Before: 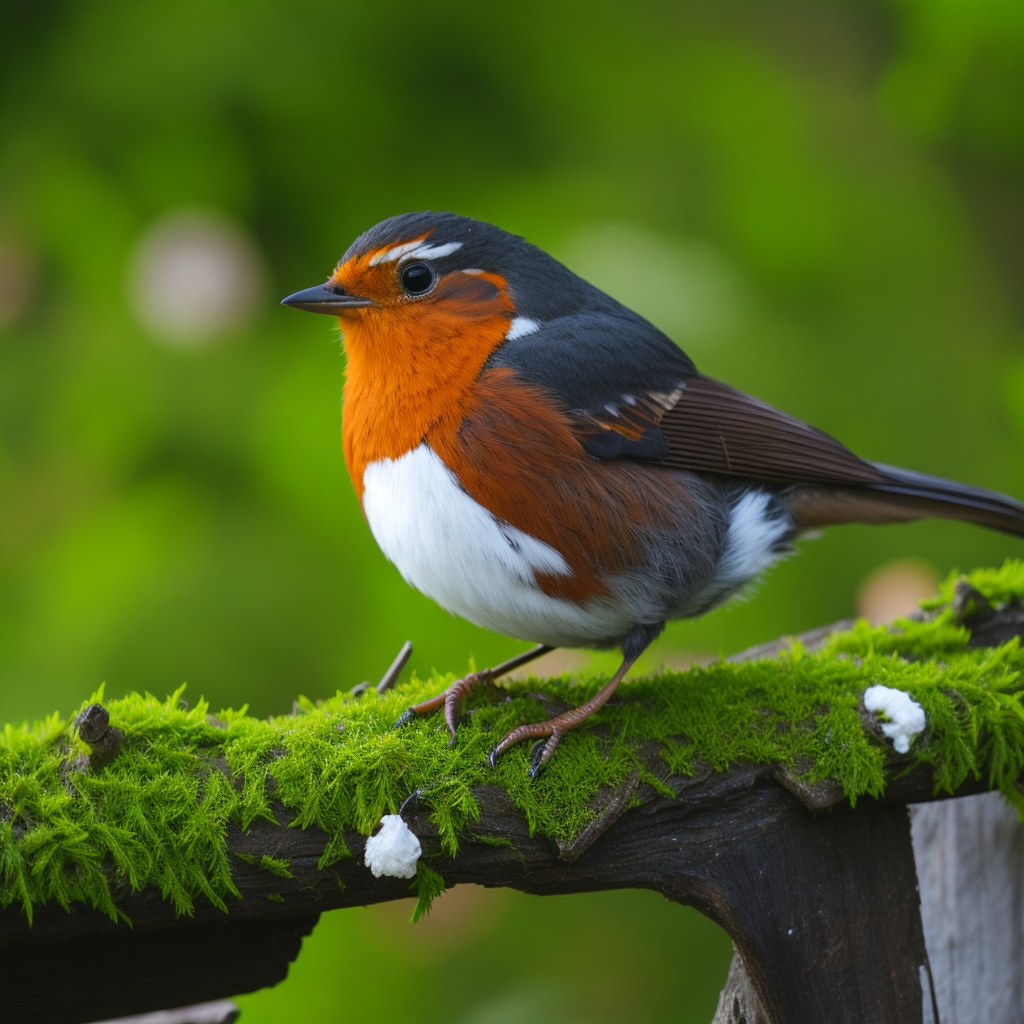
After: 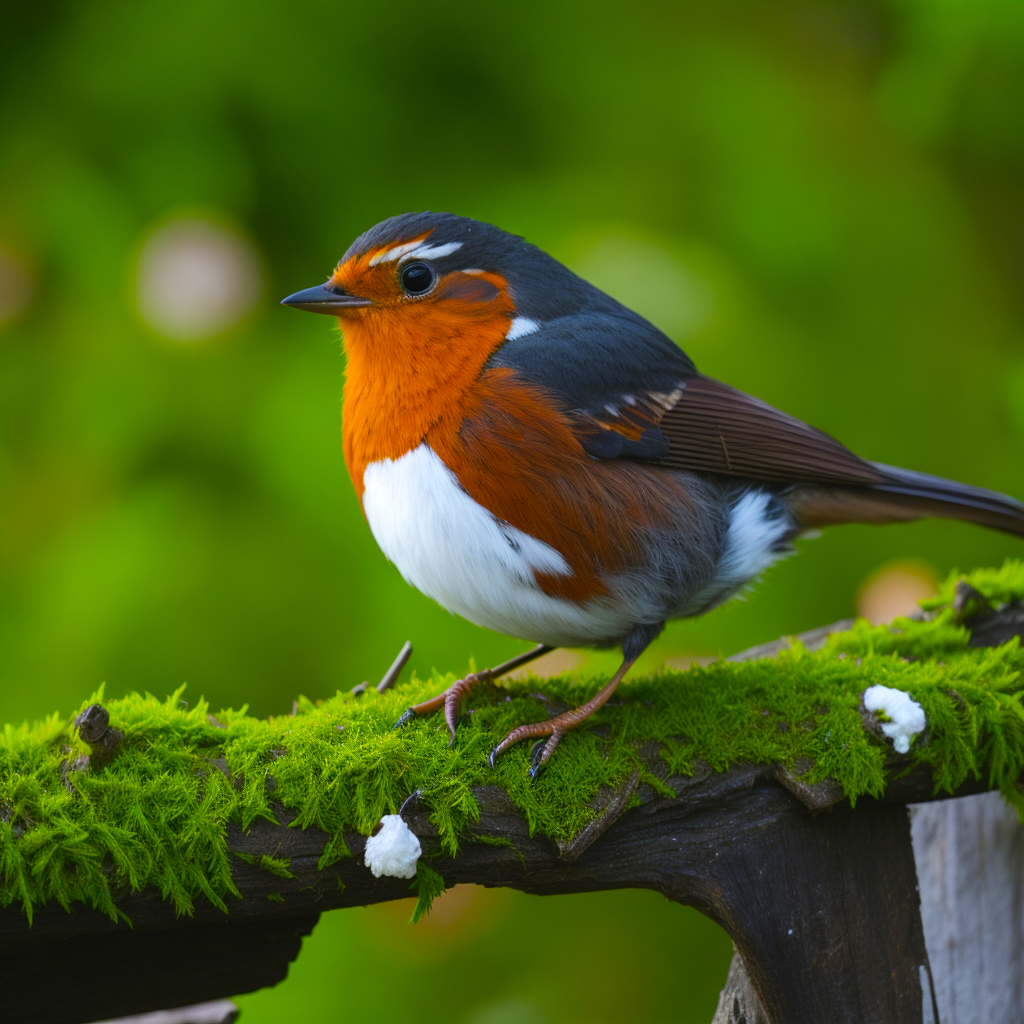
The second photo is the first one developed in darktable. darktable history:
color balance rgb: perceptual saturation grading › global saturation 24.93%, global vibrance 20%
